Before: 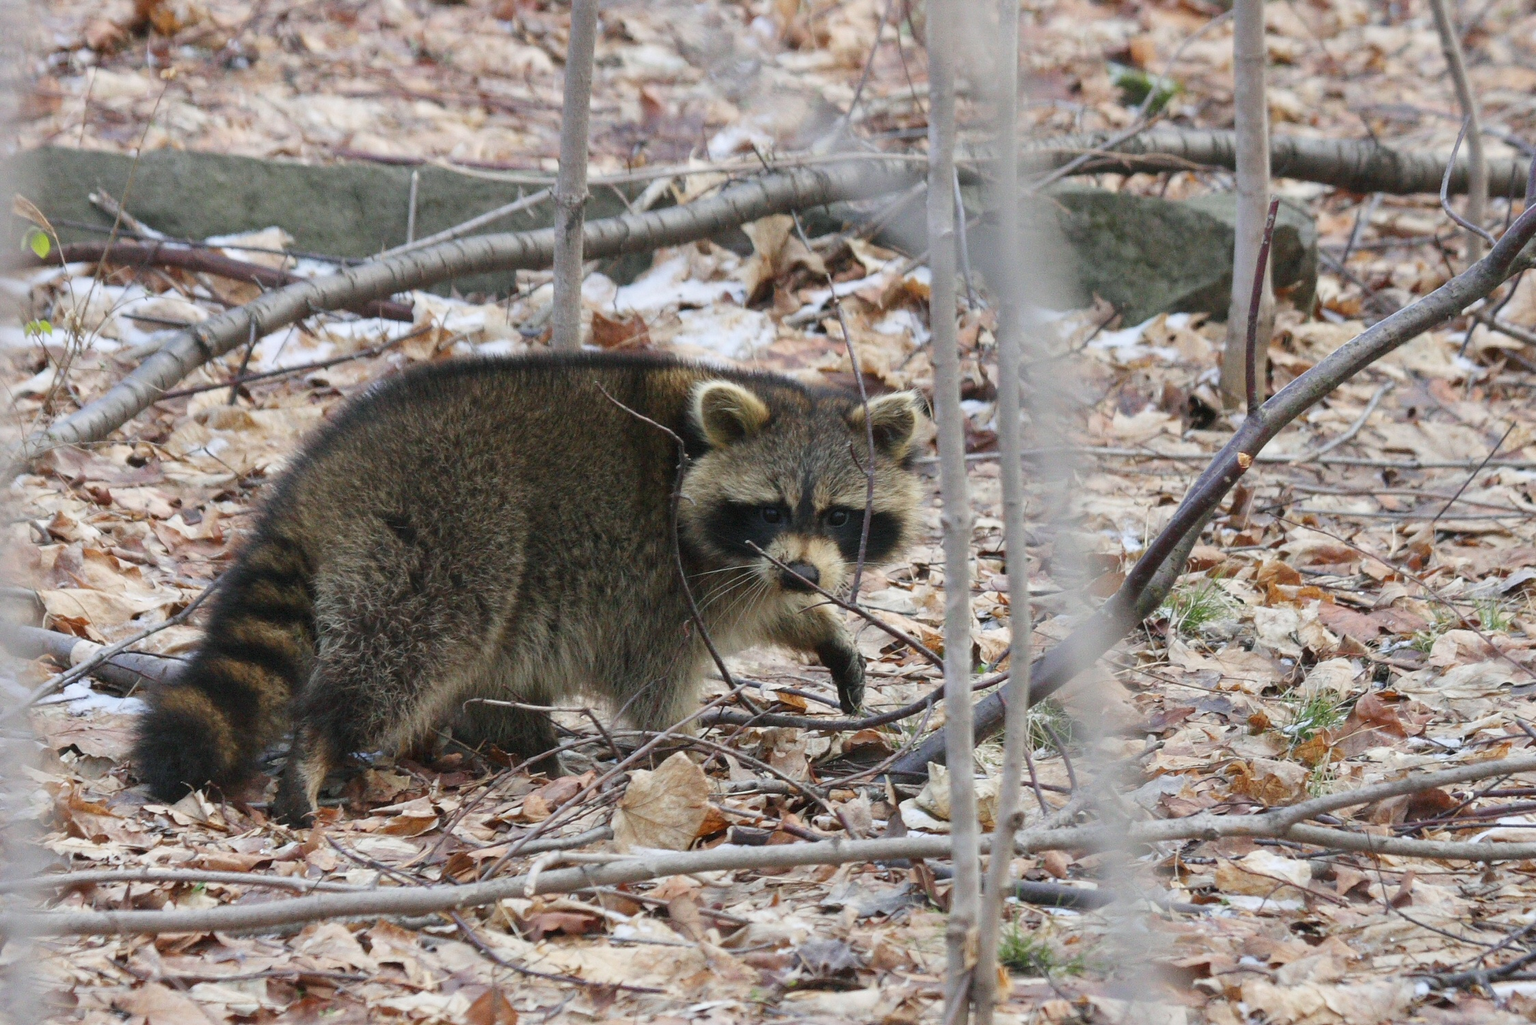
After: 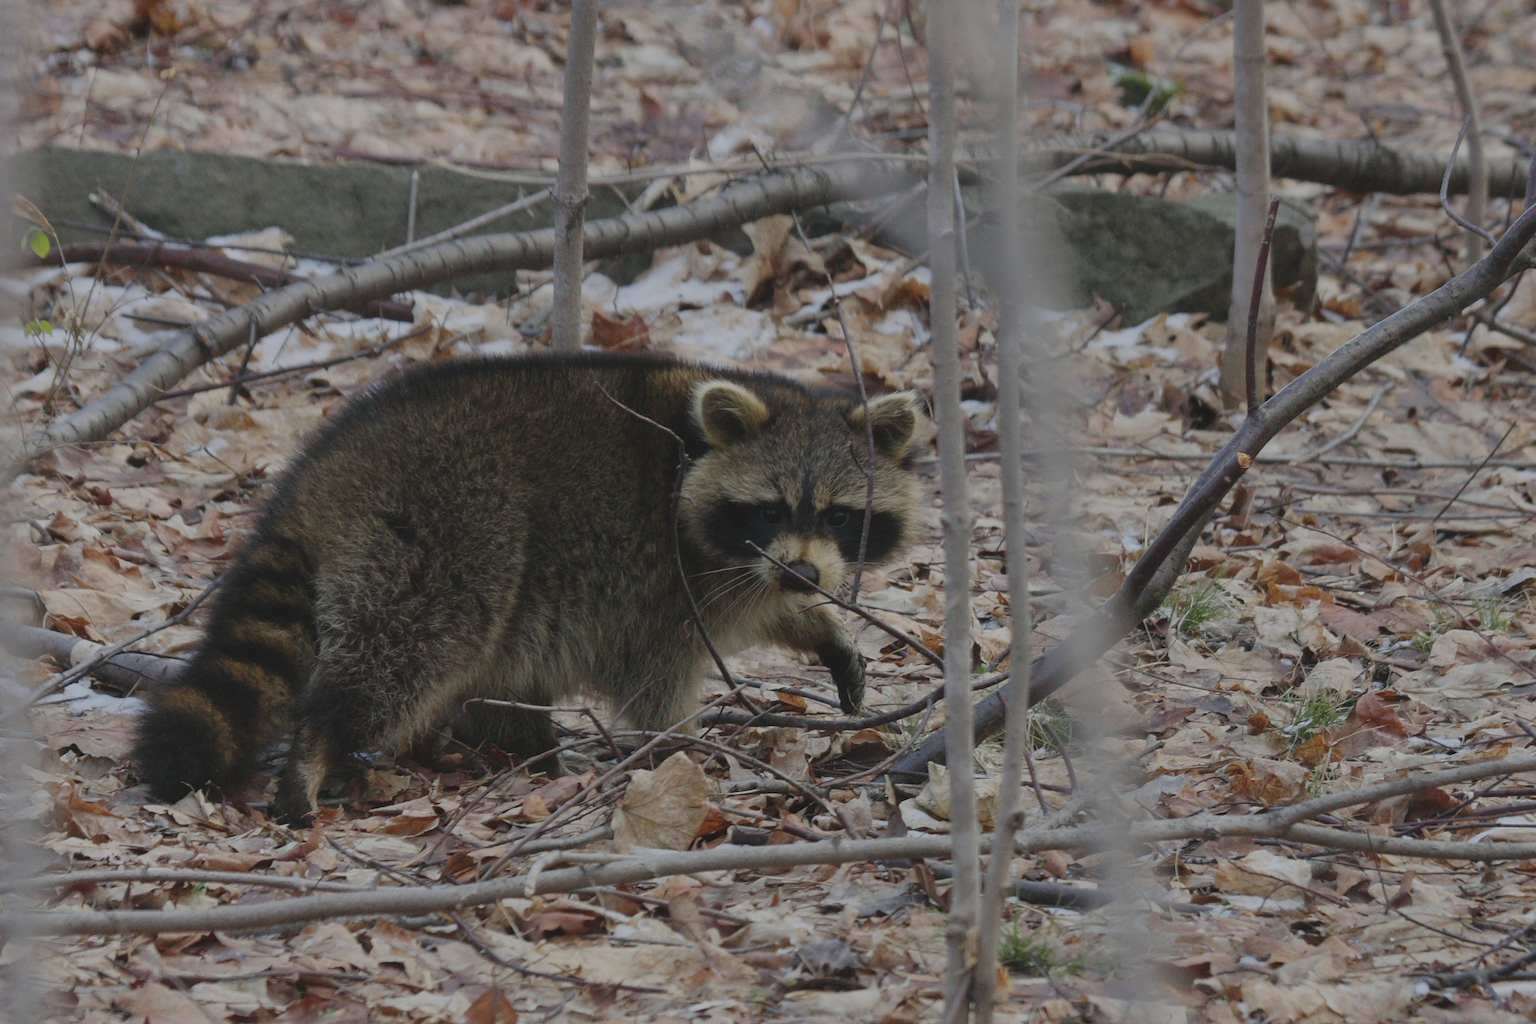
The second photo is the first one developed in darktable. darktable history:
exposure: black level correction -0.017, exposure -1.035 EV, compensate highlight preservation false
